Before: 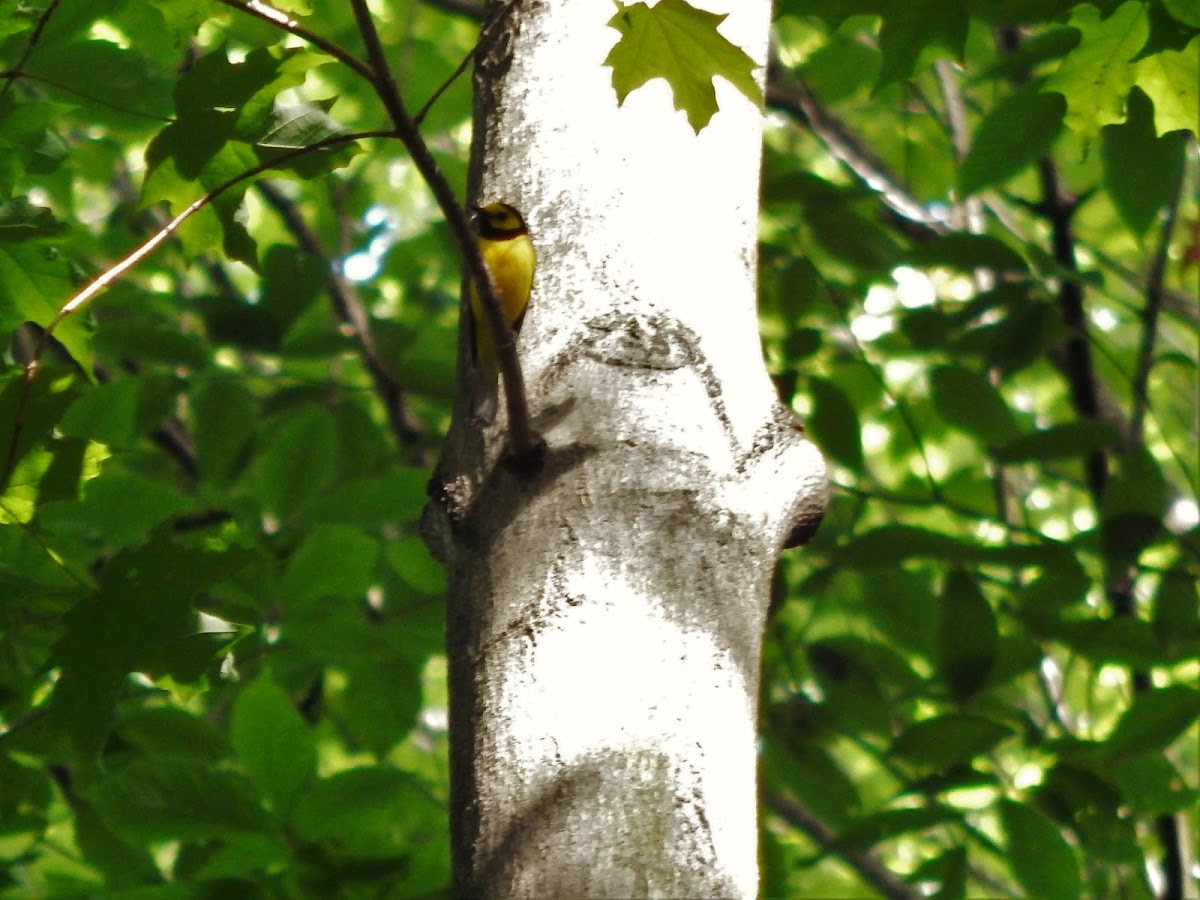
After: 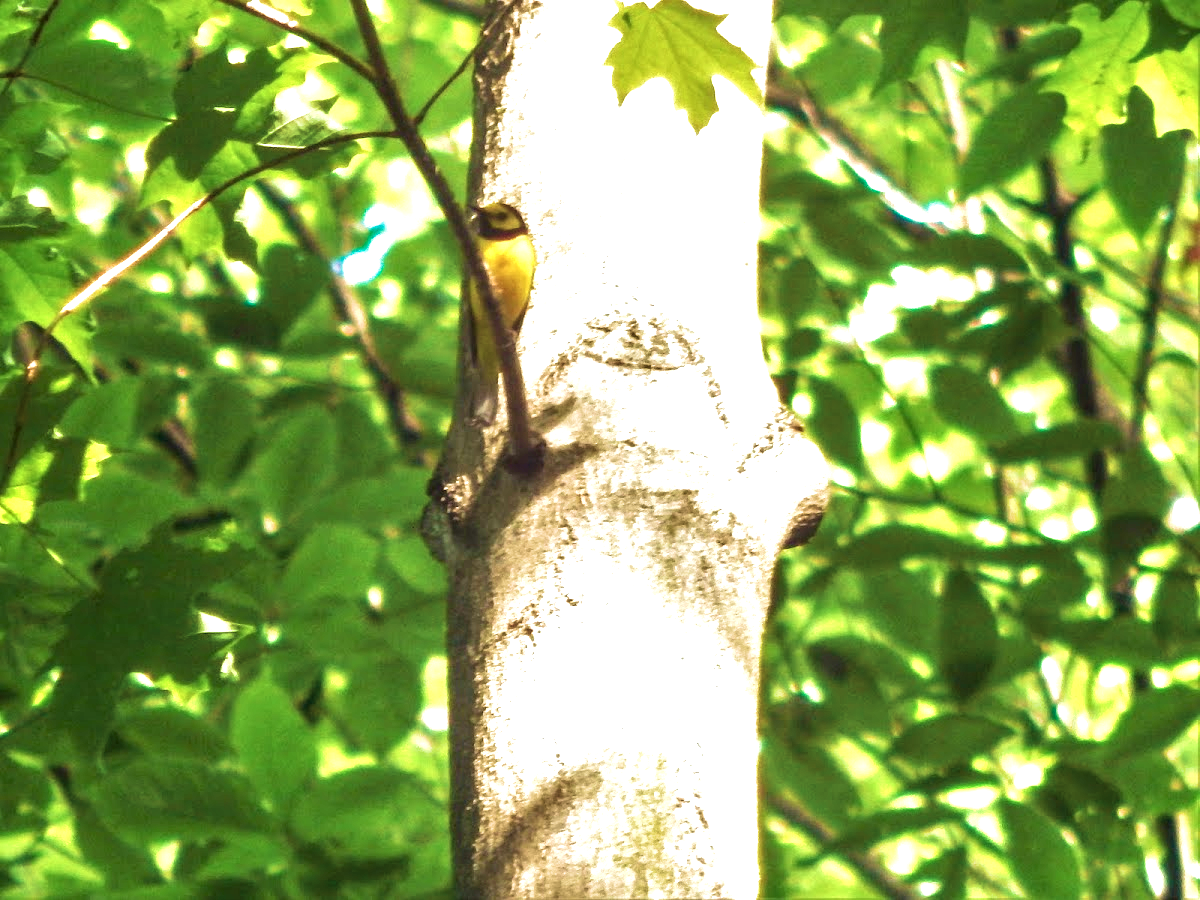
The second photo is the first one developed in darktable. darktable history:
exposure: black level correction 0, exposure 1.457 EV, compensate exposure bias true, compensate highlight preservation false
contrast brightness saturation: saturation -0.06
local contrast: on, module defaults
velvia: strength 74.41%
